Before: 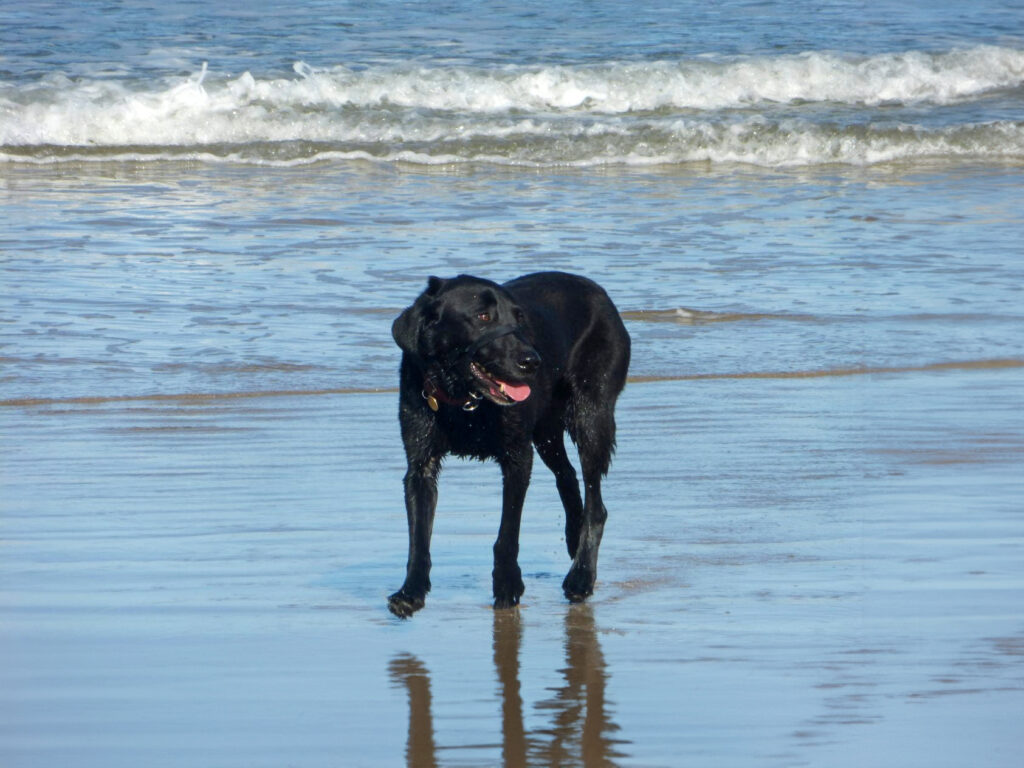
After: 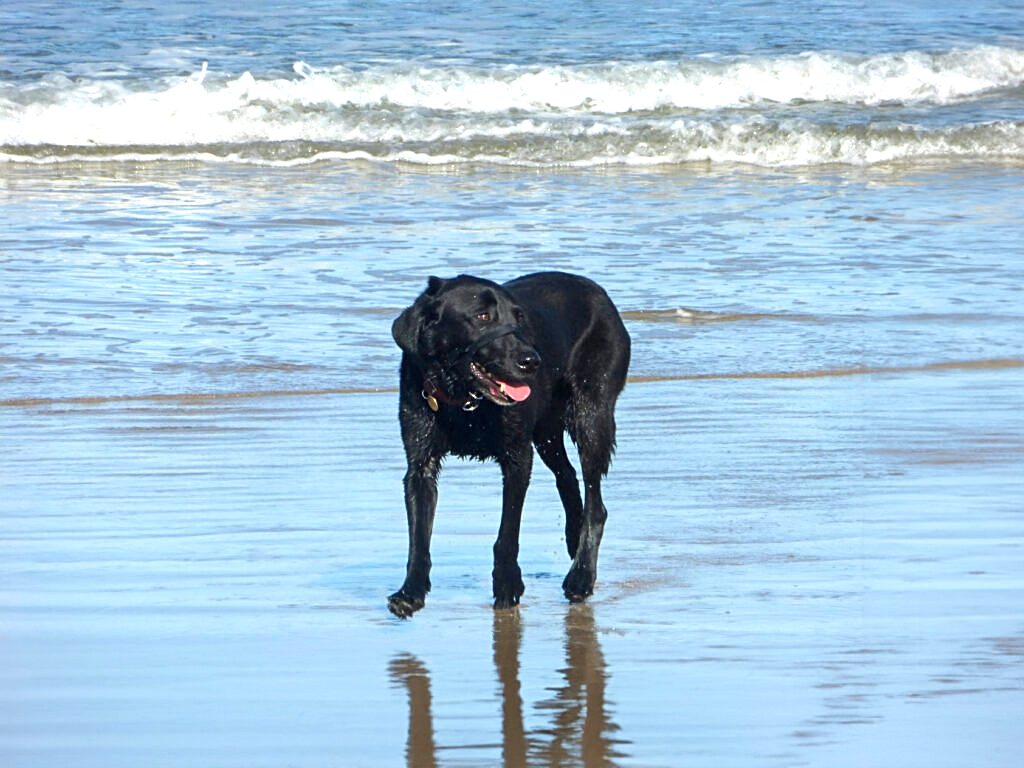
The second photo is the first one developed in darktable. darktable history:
exposure: black level correction 0, exposure 0.6 EV, compensate exposure bias true, compensate highlight preservation false
sharpen: on, module defaults
